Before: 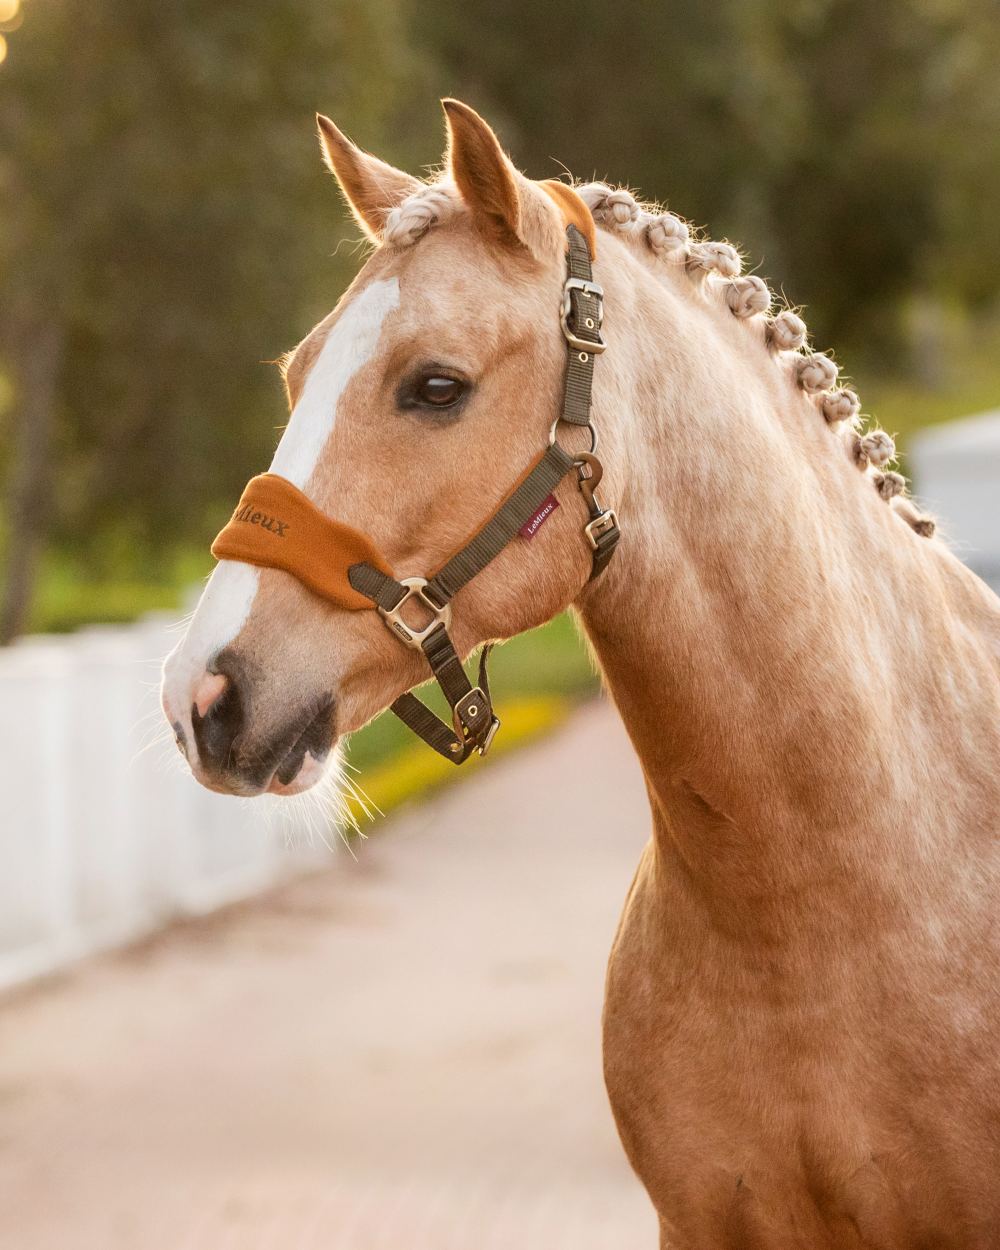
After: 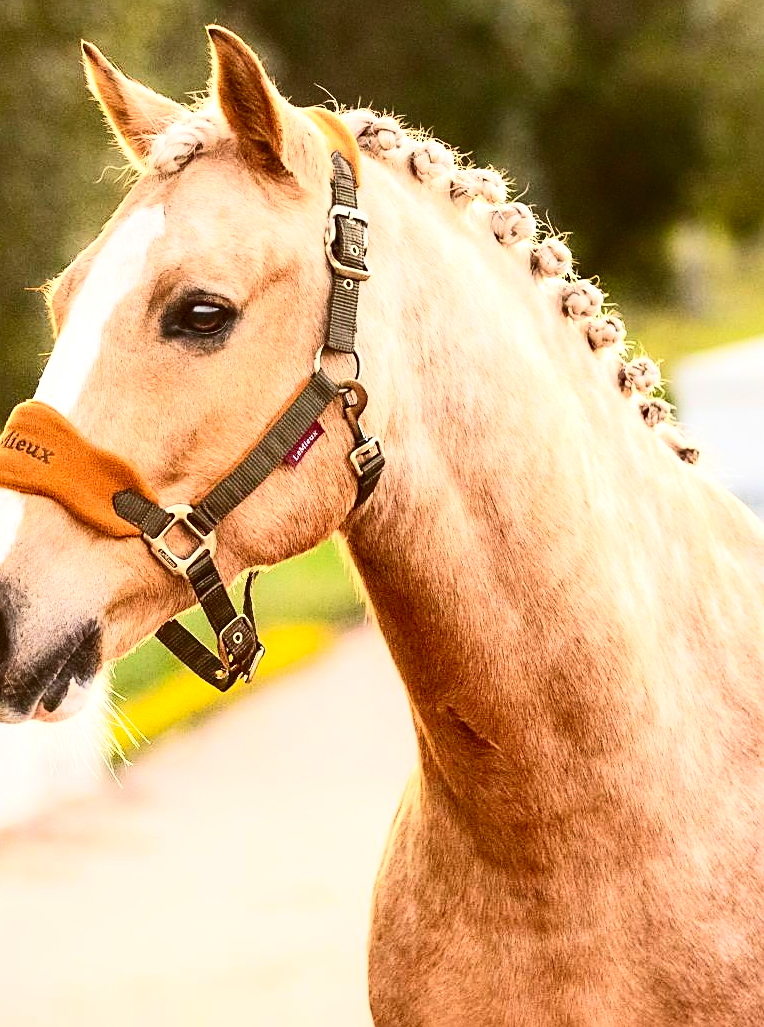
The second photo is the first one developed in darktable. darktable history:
sharpen: on, module defaults
exposure: black level correction 0, exposure 0.5 EV, compensate highlight preservation false
crop: left 23.564%, top 5.881%, bottom 11.897%
contrast brightness saturation: contrast 0.395, brightness 0.052, saturation 0.261
